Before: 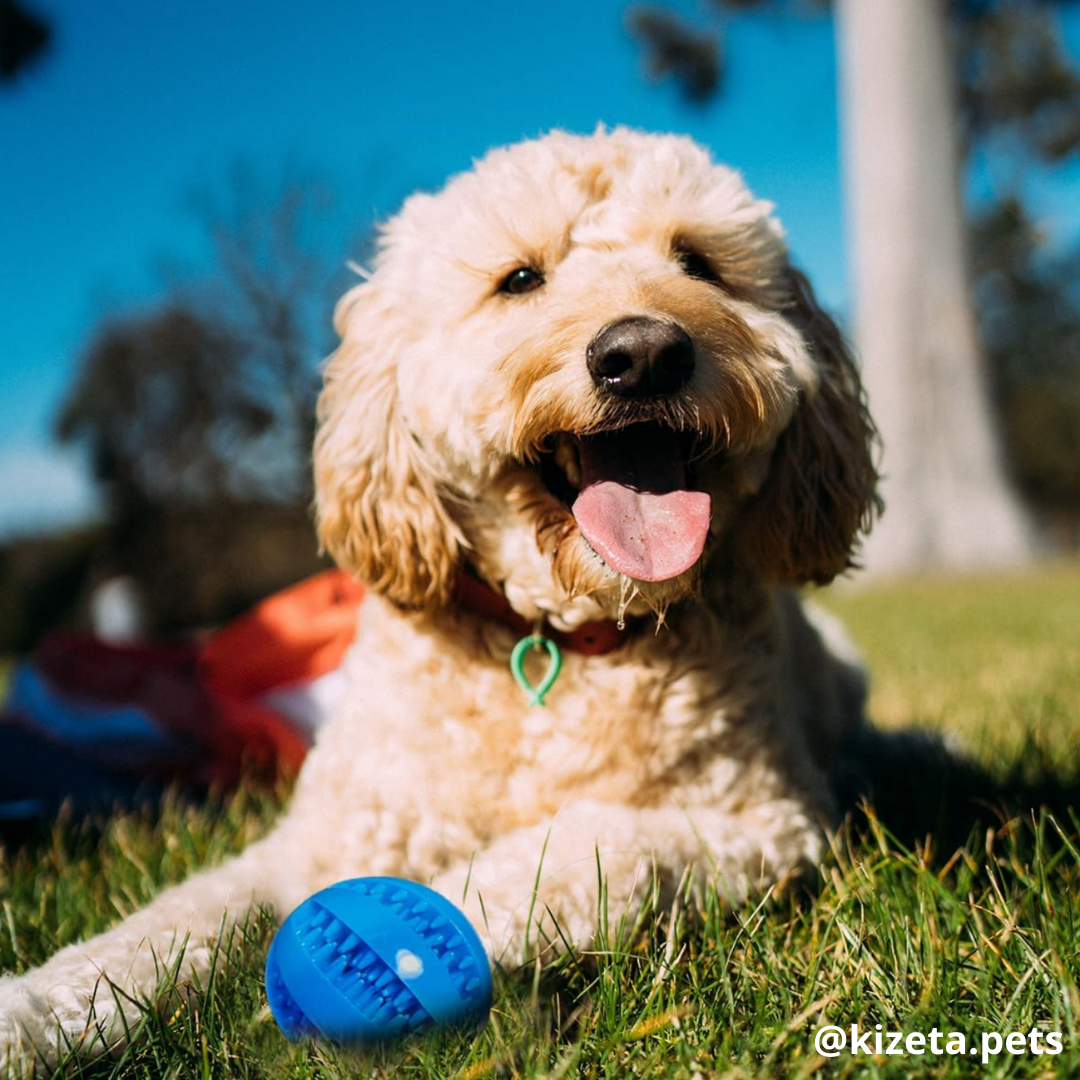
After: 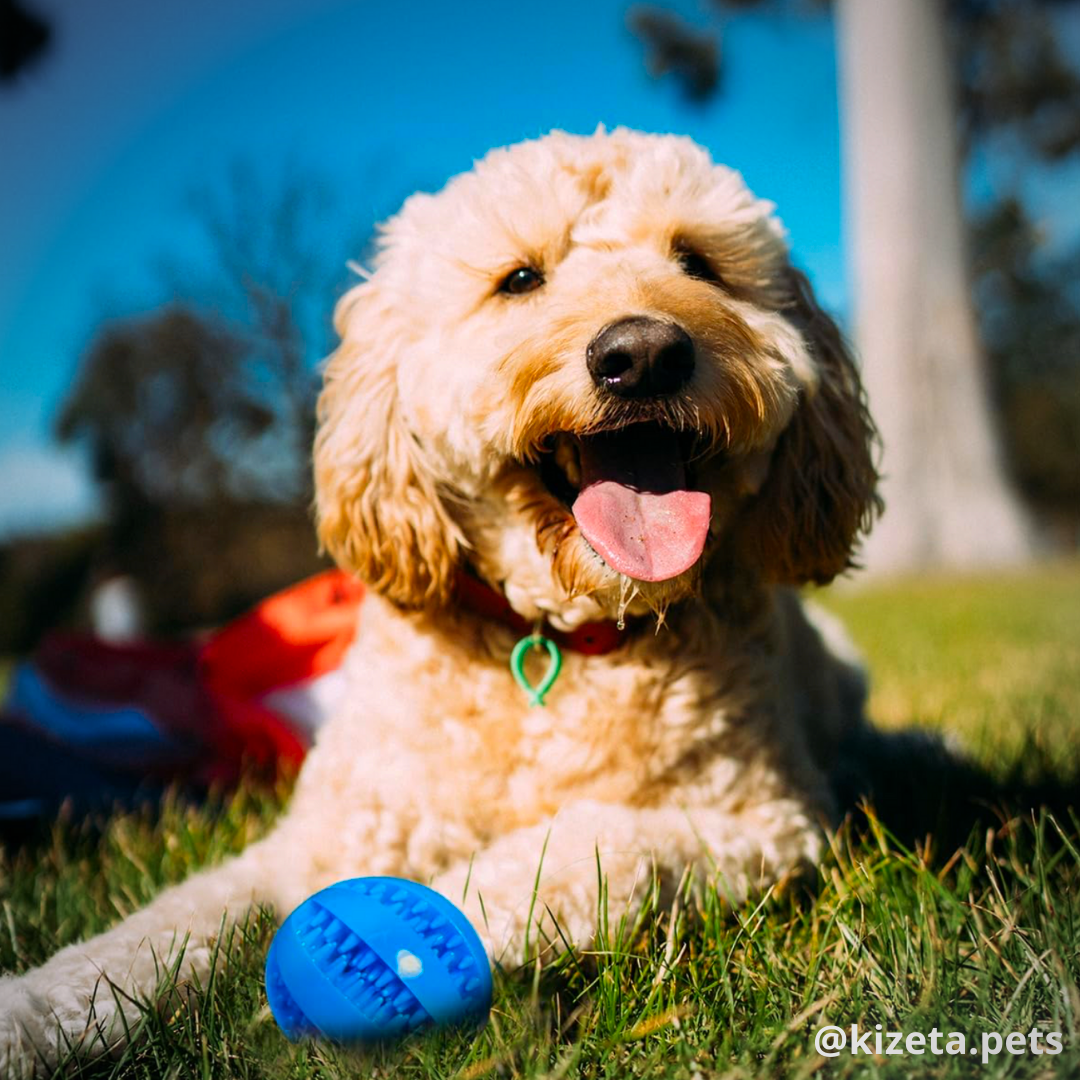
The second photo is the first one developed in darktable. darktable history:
bloom: size 9%, threshold 100%, strength 7%
color correction: saturation 1.32
vignetting: fall-off radius 60.92%
